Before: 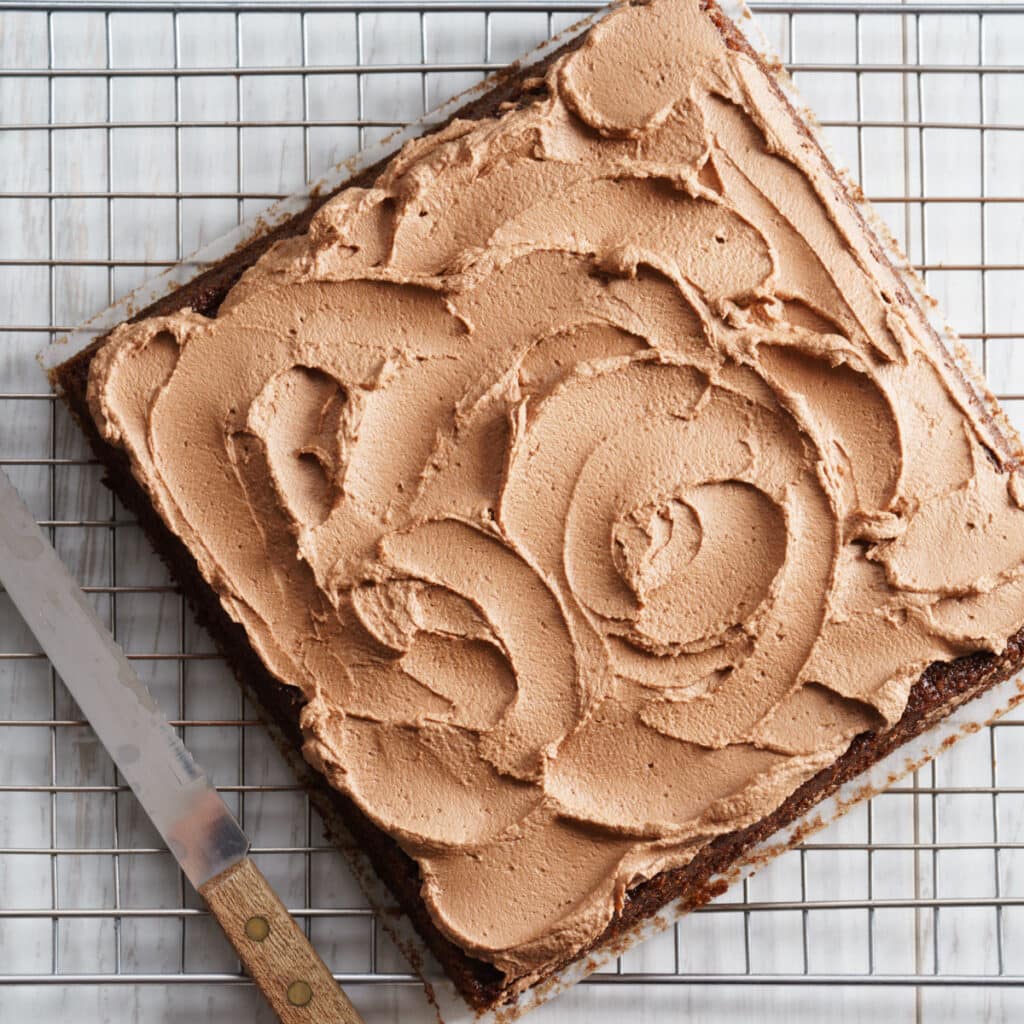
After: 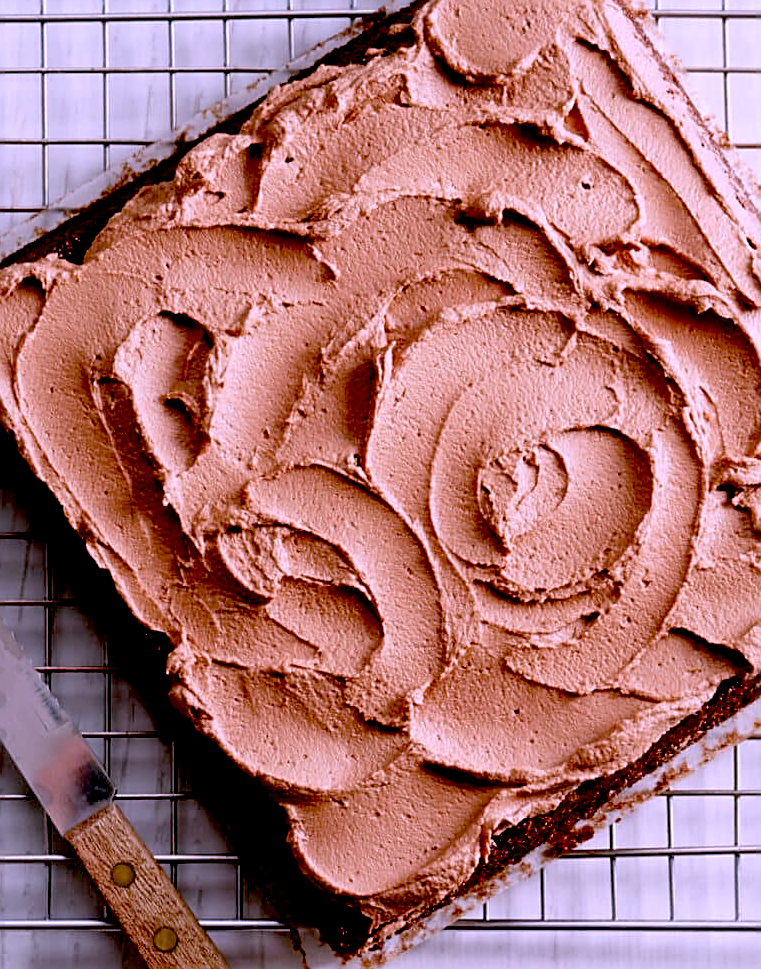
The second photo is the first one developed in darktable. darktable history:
crop and rotate: left 13.116%, top 5.295%, right 12.548%
exposure: black level correction 0.055, exposure -0.036 EV, compensate highlight preservation false
color correction: highlights a* 15.24, highlights b* -25.82
sharpen: on, module defaults
